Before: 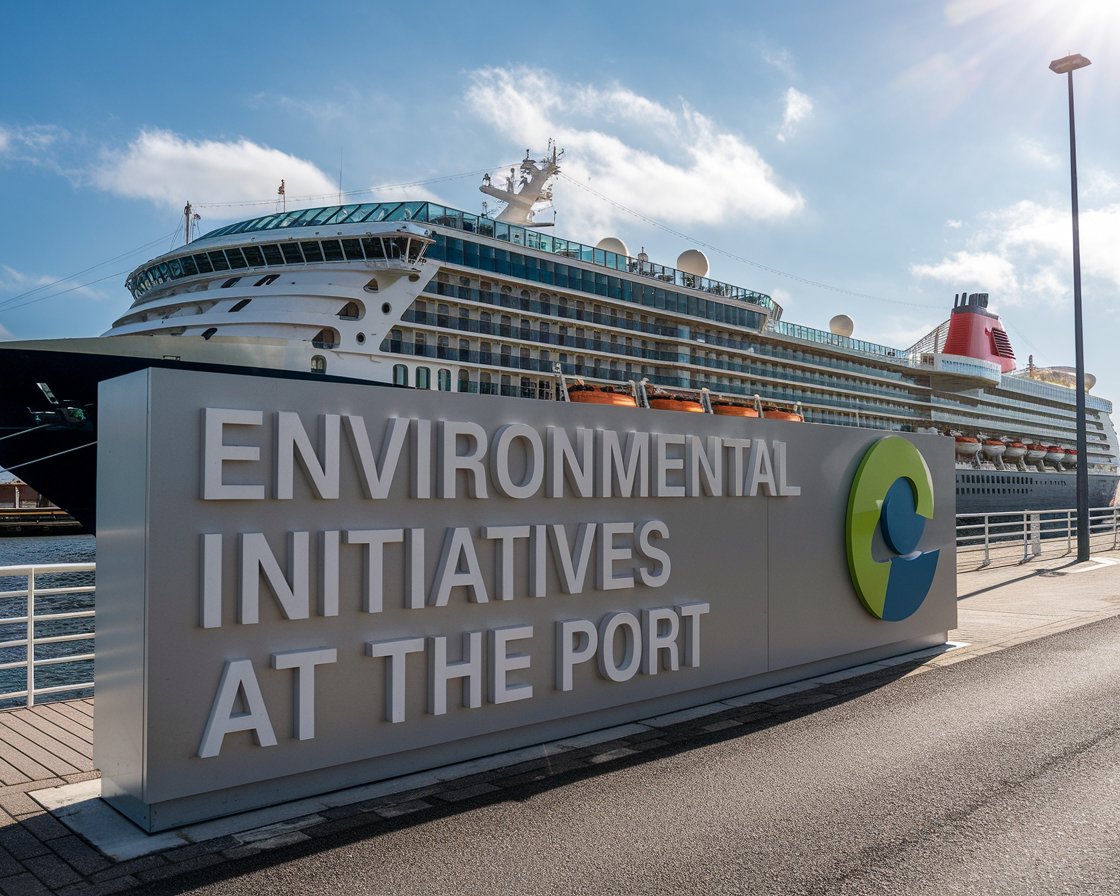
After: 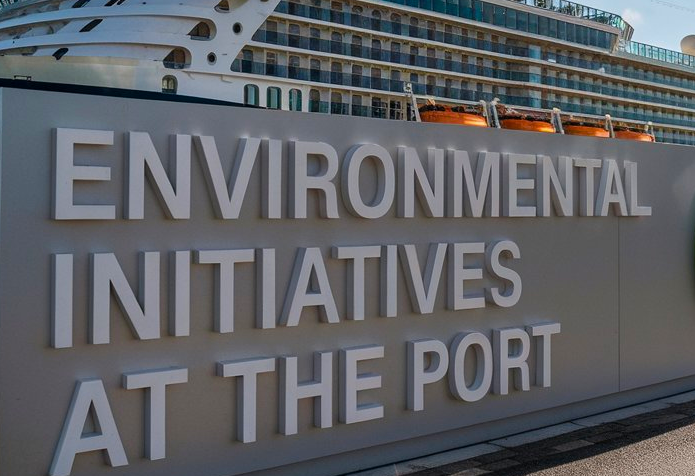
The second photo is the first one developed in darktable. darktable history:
crop: left 13.312%, top 31.28%, right 24.627%, bottom 15.582%
color balance rgb: perceptual saturation grading › global saturation 20%, global vibrance 20%
